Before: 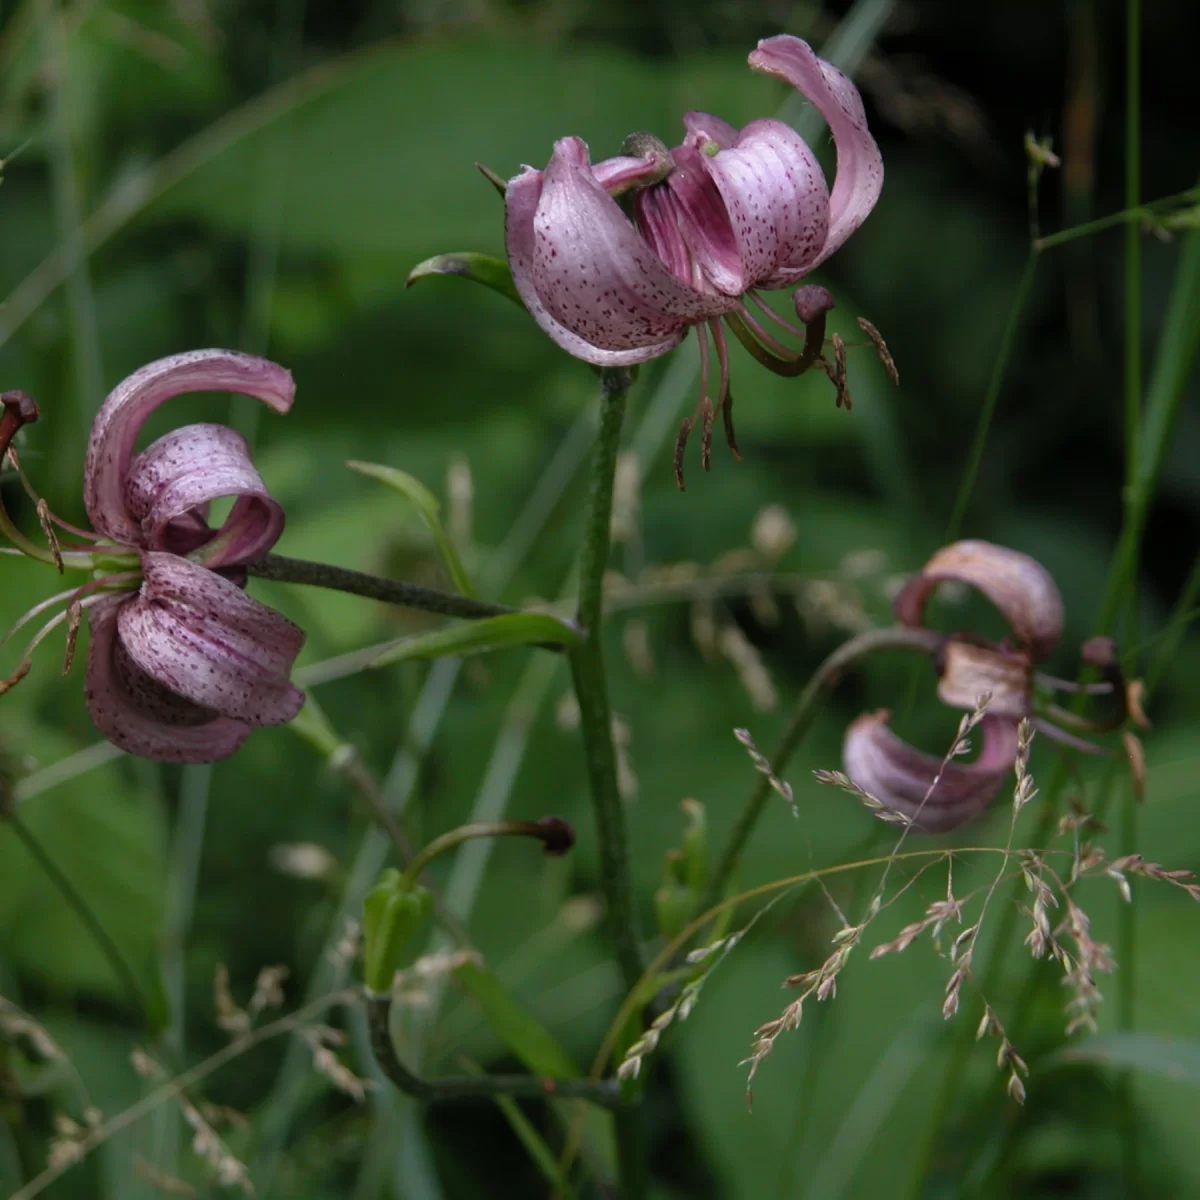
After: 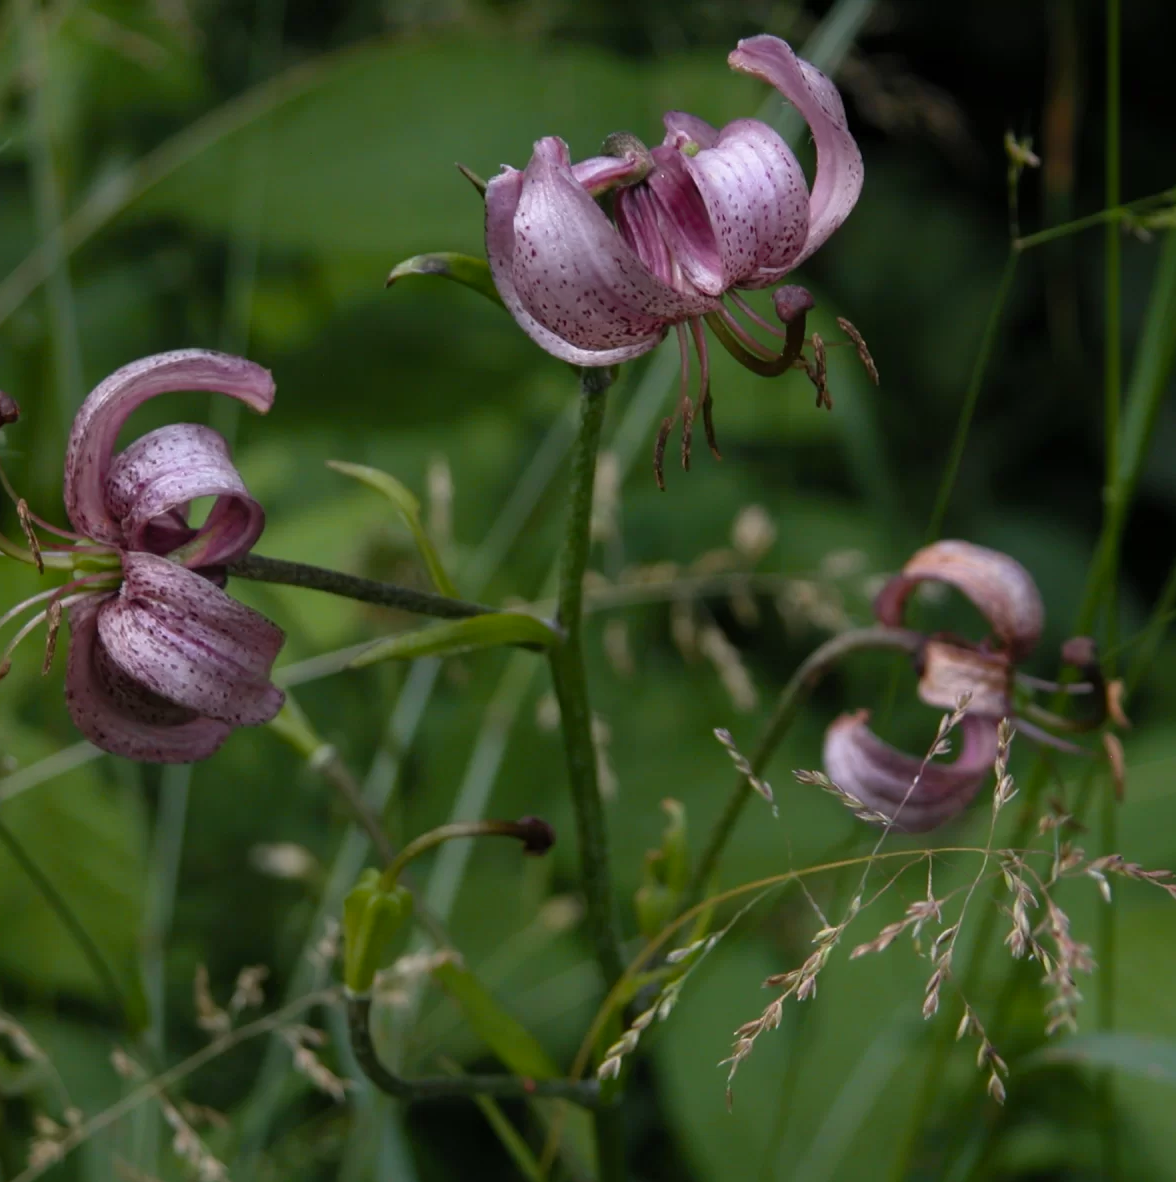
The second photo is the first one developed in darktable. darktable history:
crop: left 1.683%, right 0.279%, bottom 1.45%
color zones: curves: ch1 [(0.239, 0.552) (0.75, 0.5)]; ch2 [(0.25, 0.462) (0.749, 0.457)]
